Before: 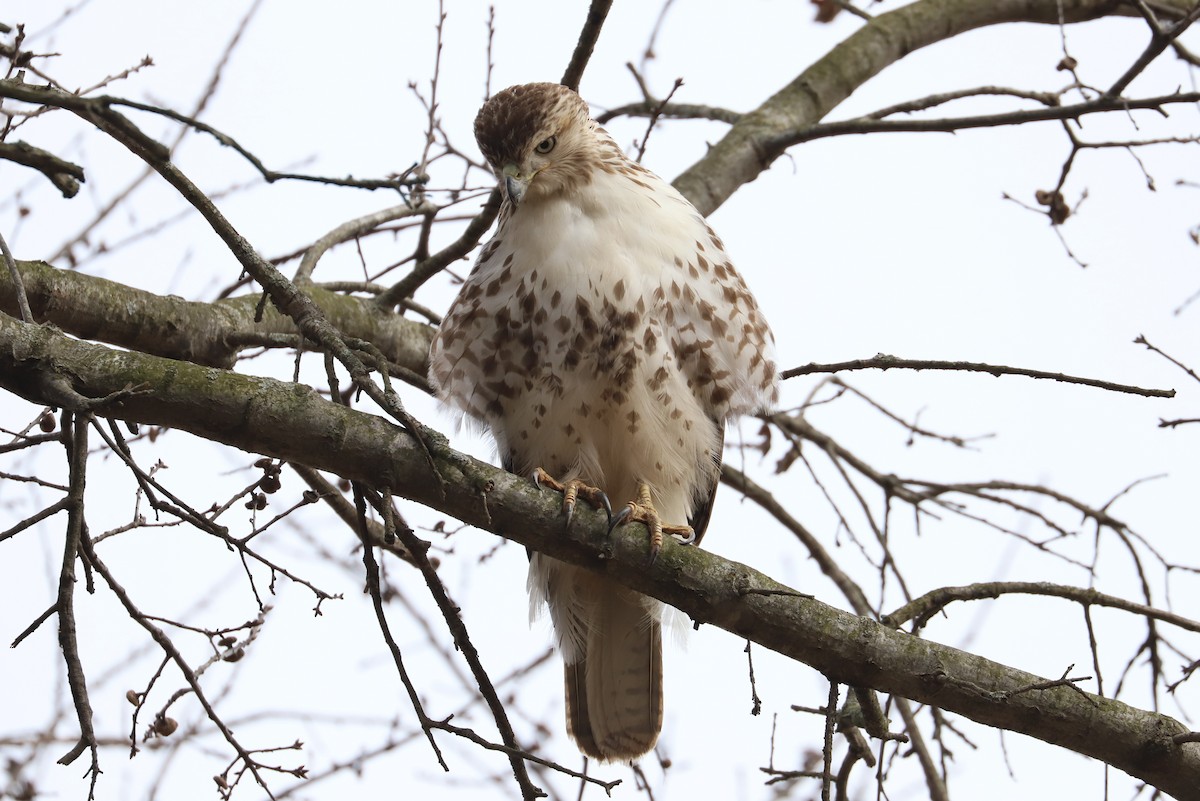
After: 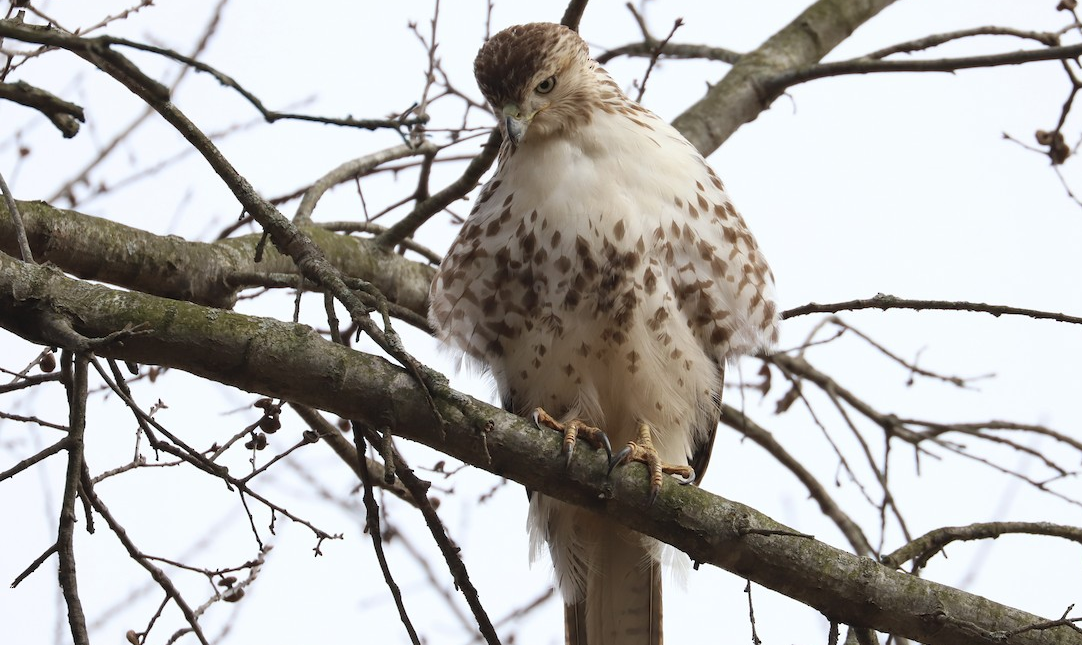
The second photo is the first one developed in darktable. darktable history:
crop: top 7.522%, right 9.828%, bottom 11.934%
